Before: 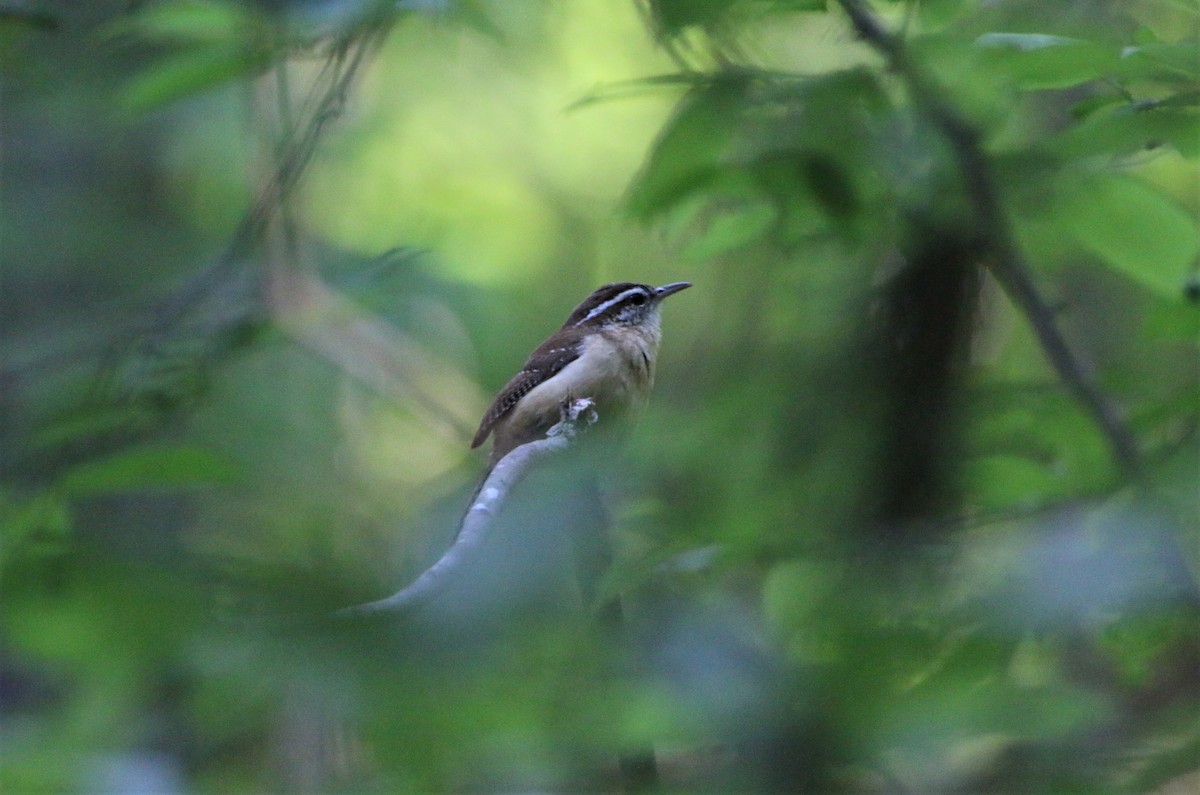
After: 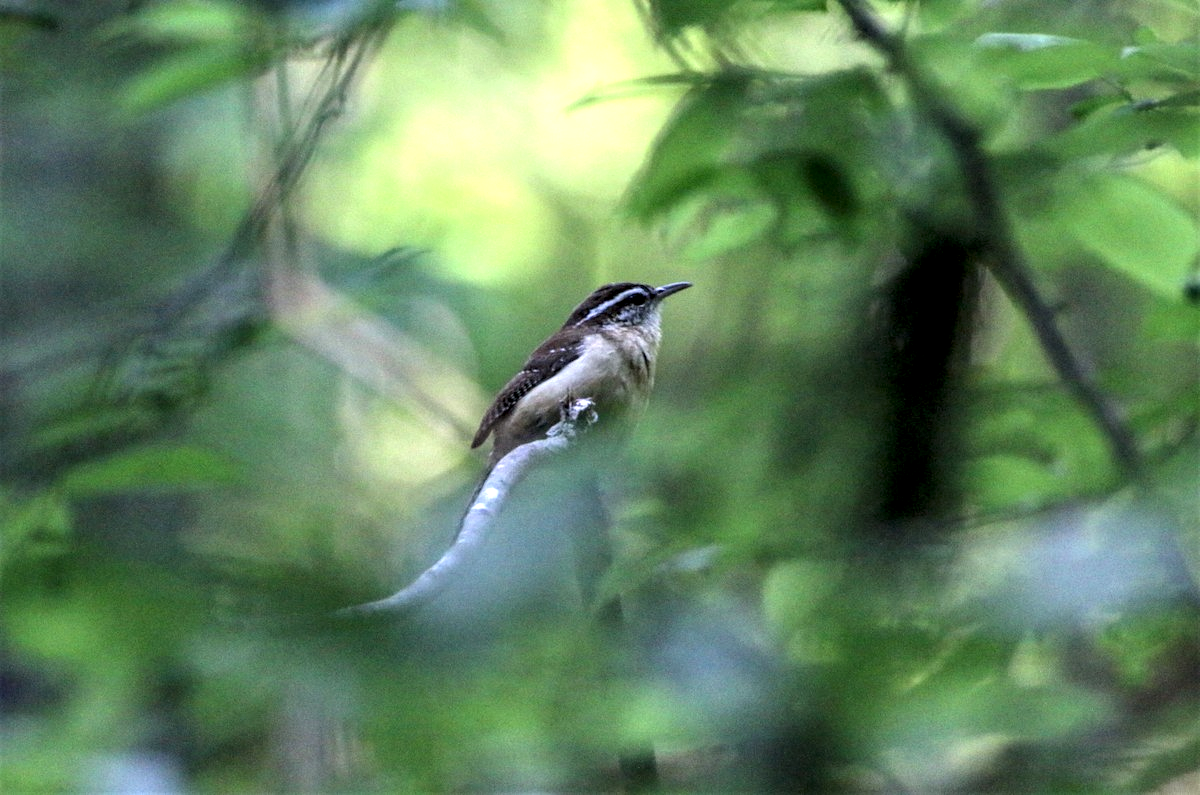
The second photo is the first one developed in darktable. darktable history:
local contrast: highlights 65%, shadows 54%, detail 169%, midtone range 0.514
exposure: exposure 0.496 EV, compensate highlight preservation false
